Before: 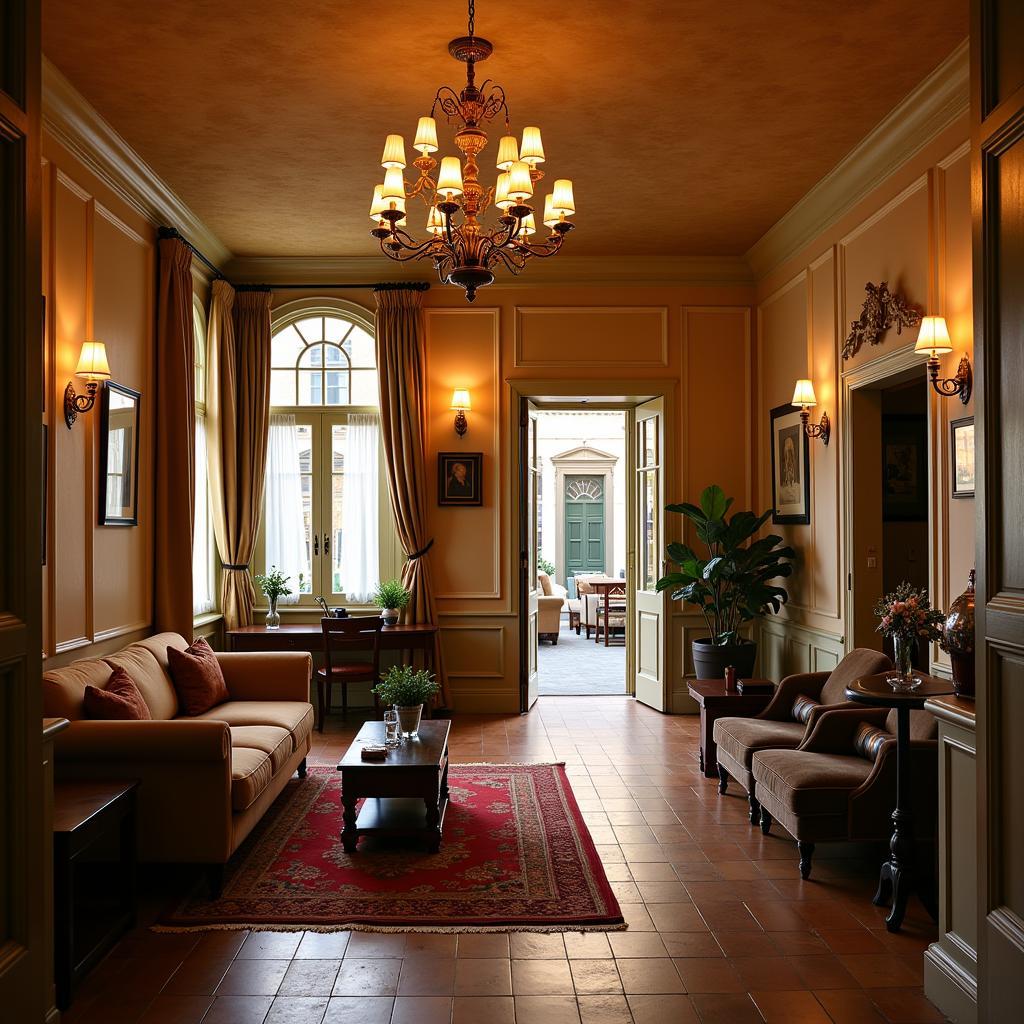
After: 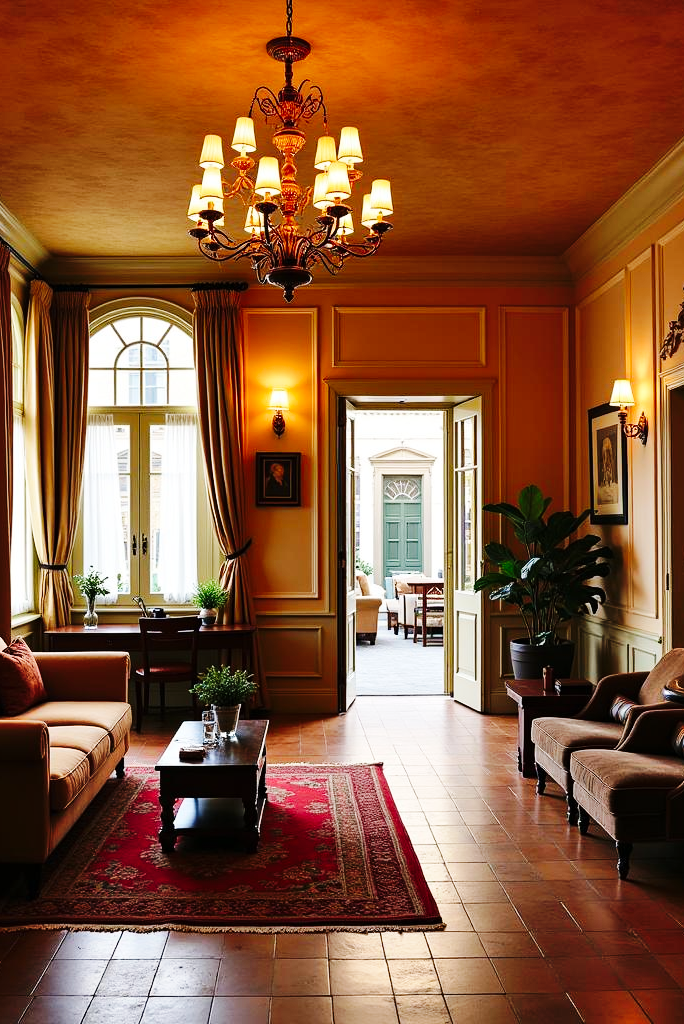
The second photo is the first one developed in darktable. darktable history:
base curve: curves: ch0 [(0, 0) (0.036, 0.025) (0.121, 0.166) (0.206, 0.329) (0.605, 0.79) (1, 1)], preserve colors none
shadows and highlights: soften with gaussian
crop and rotate: left 17.844%, right 15.299%
exposure: exposure 0.017 EV, compensate highlight preservation false
